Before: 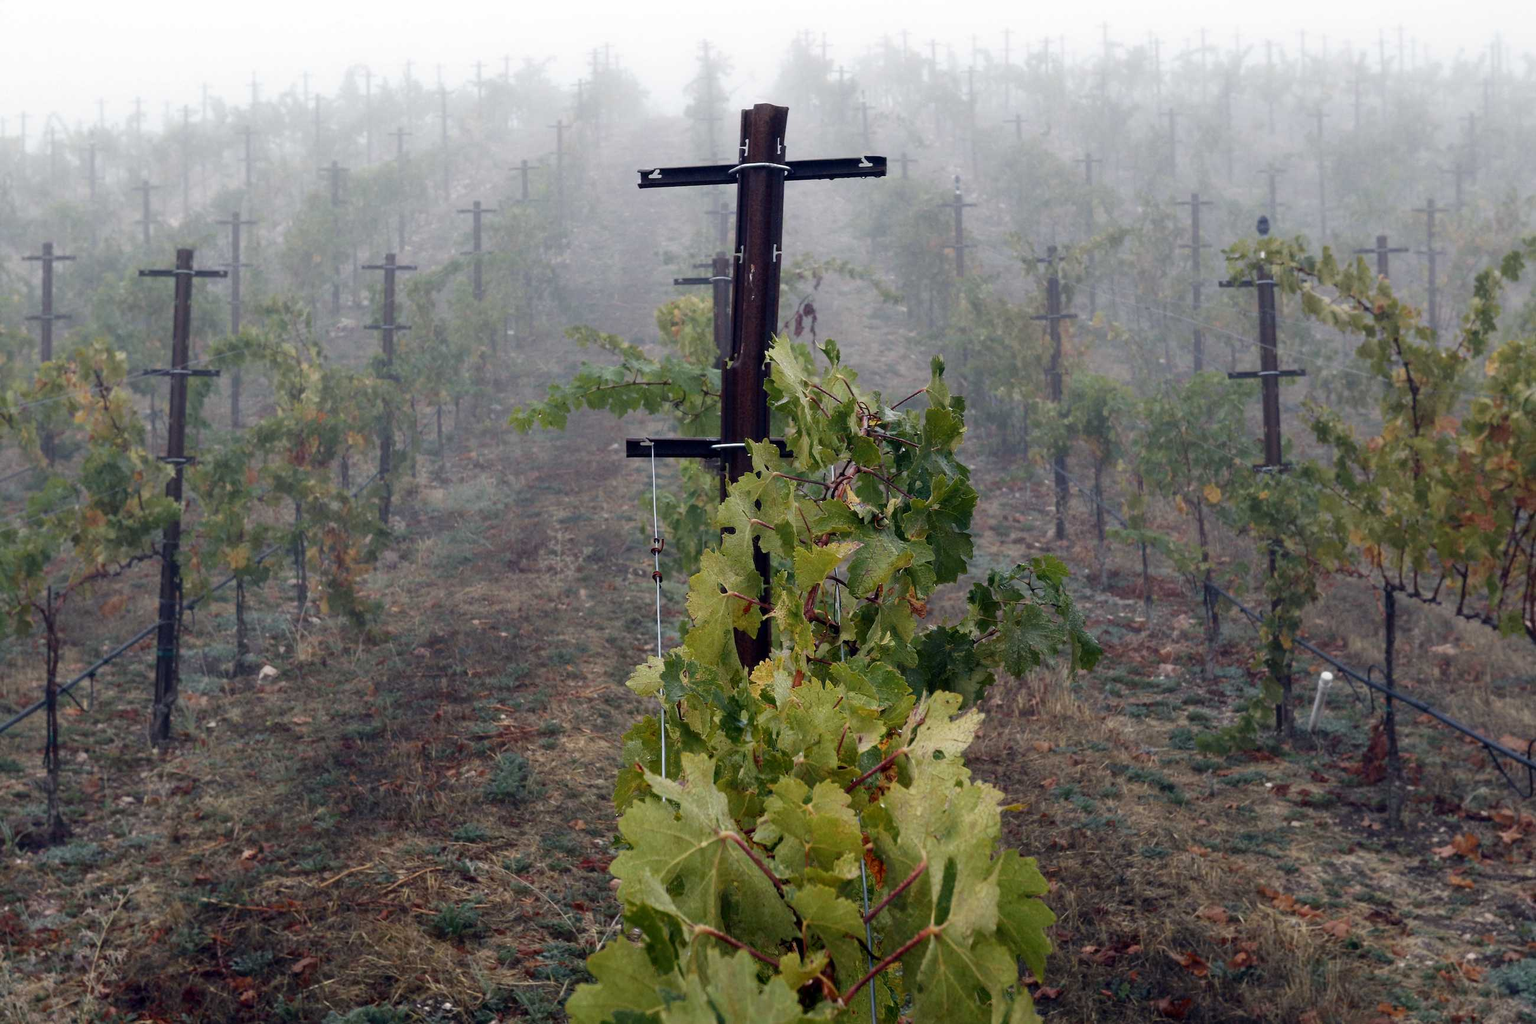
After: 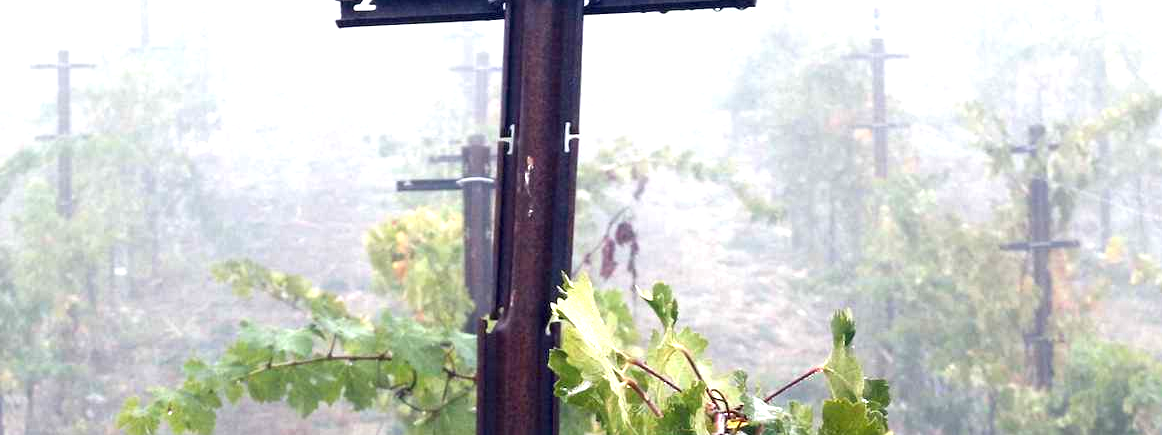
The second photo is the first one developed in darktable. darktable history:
crop: left 28.64%, top 16.832%, right 26.637%, bottom 58.055%
exposure: black level correction 0, exposure 1.6 EV, compensate exposure bias true, compensate highlight preservation false
